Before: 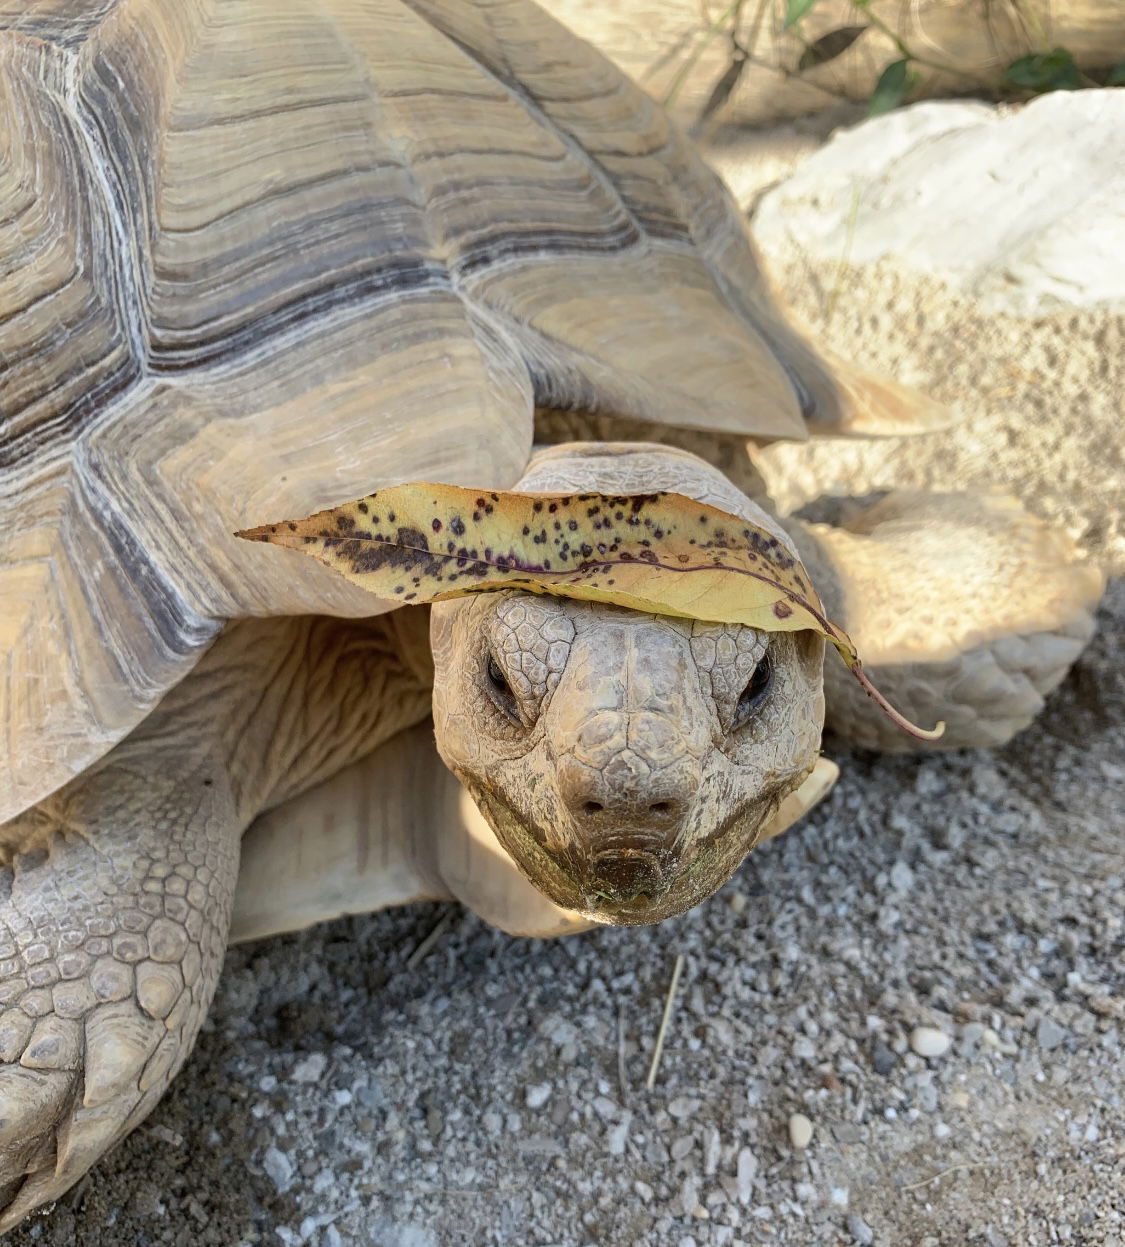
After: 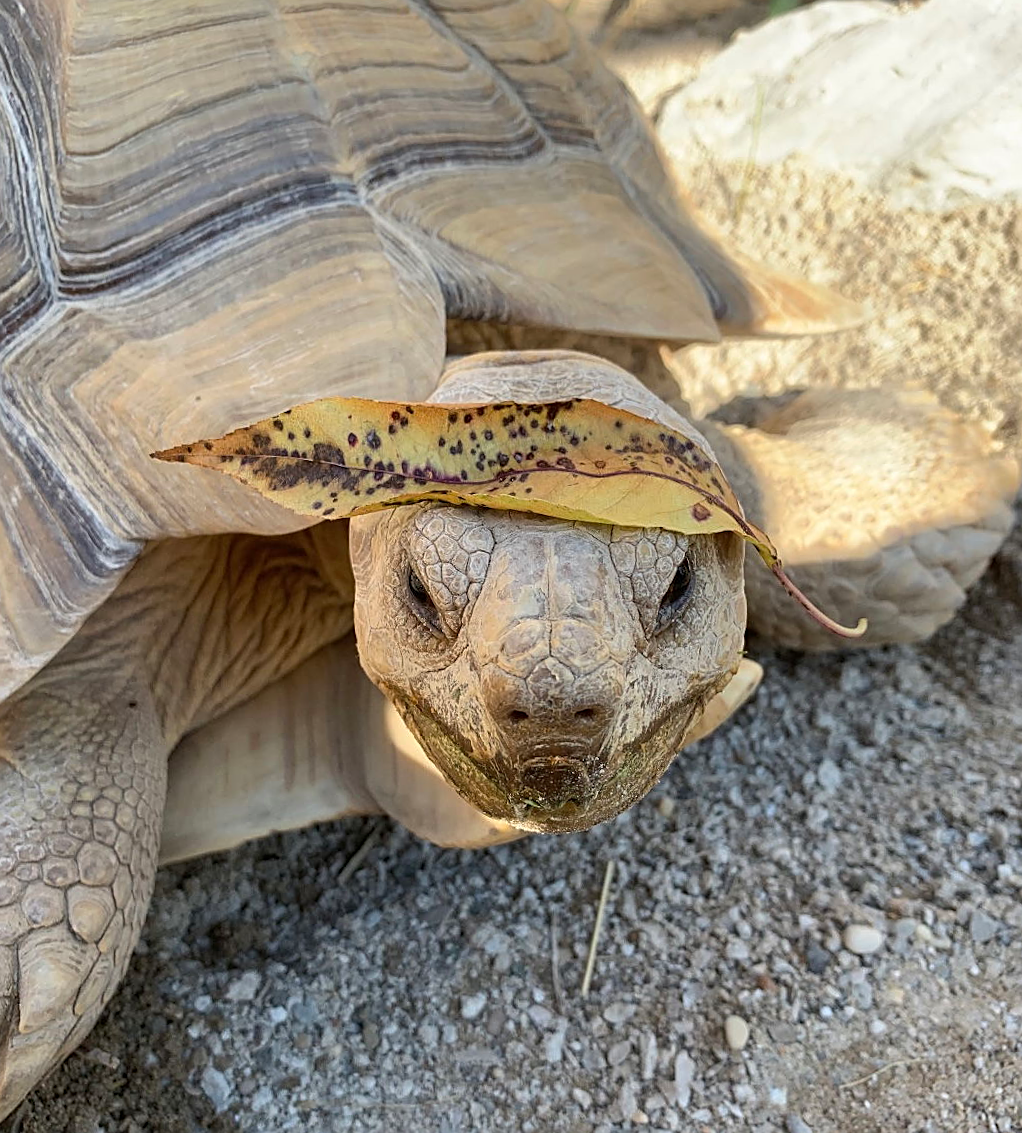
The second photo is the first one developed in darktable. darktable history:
sharpen: on, module defaults
crop and rotate: angle 1.96°, left 5.673%, top 5.673%
